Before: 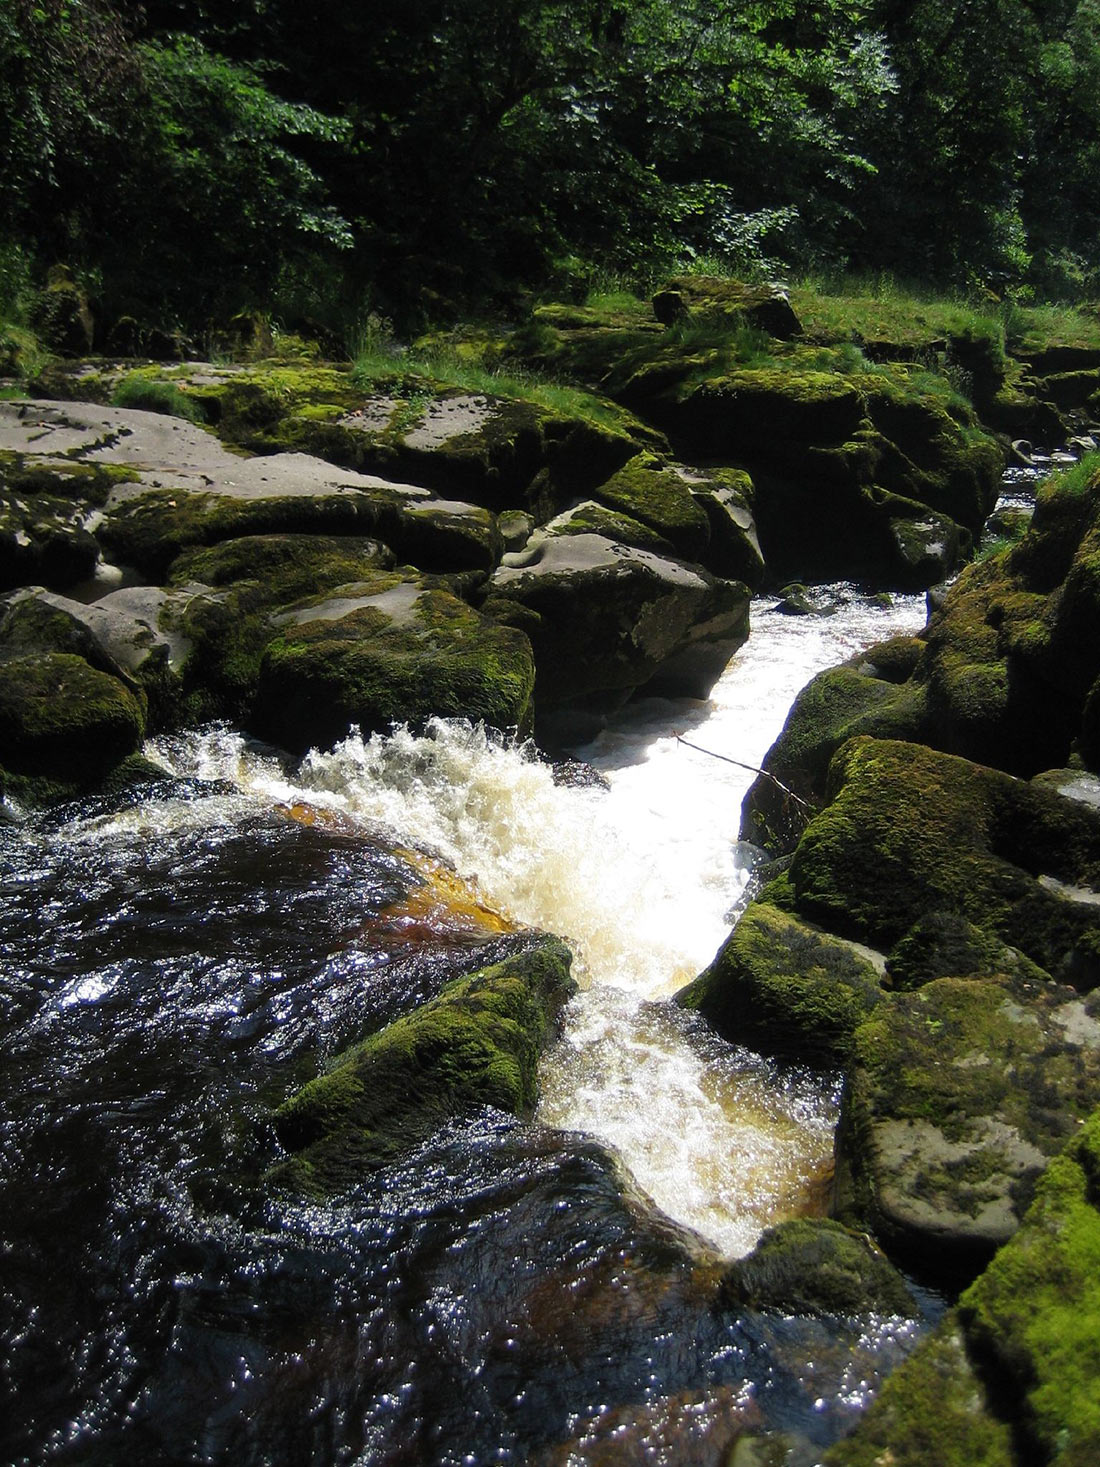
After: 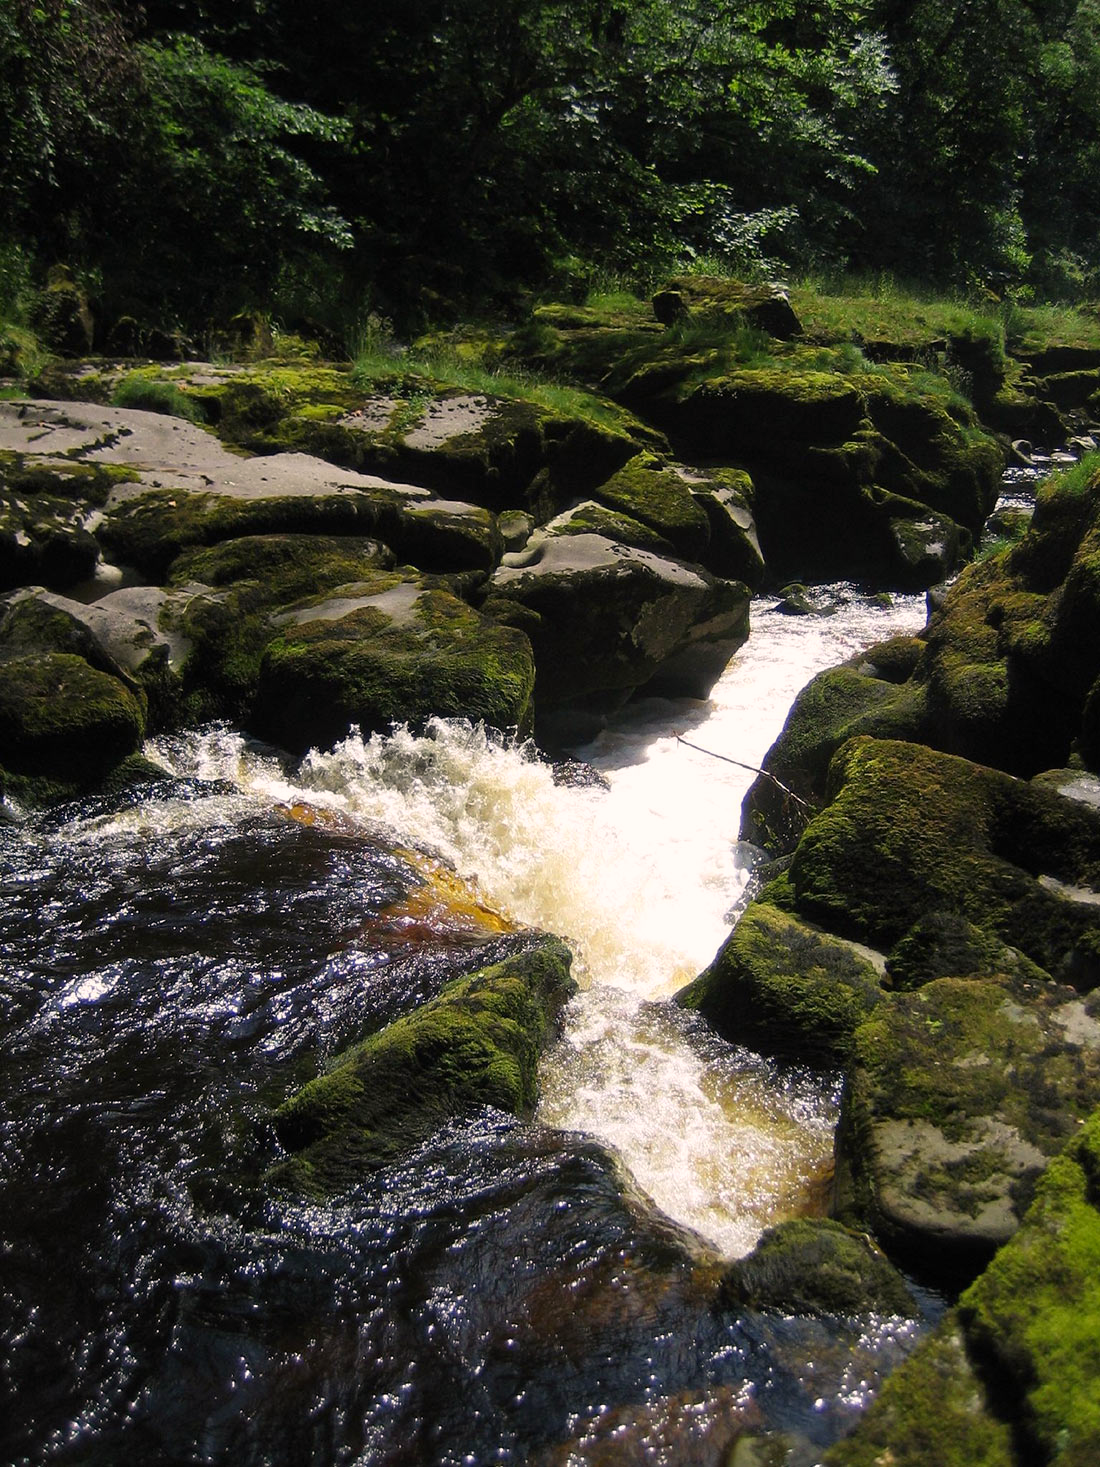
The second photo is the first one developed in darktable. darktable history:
color correction: highlights a* 5.76, highlights b* 4.87
